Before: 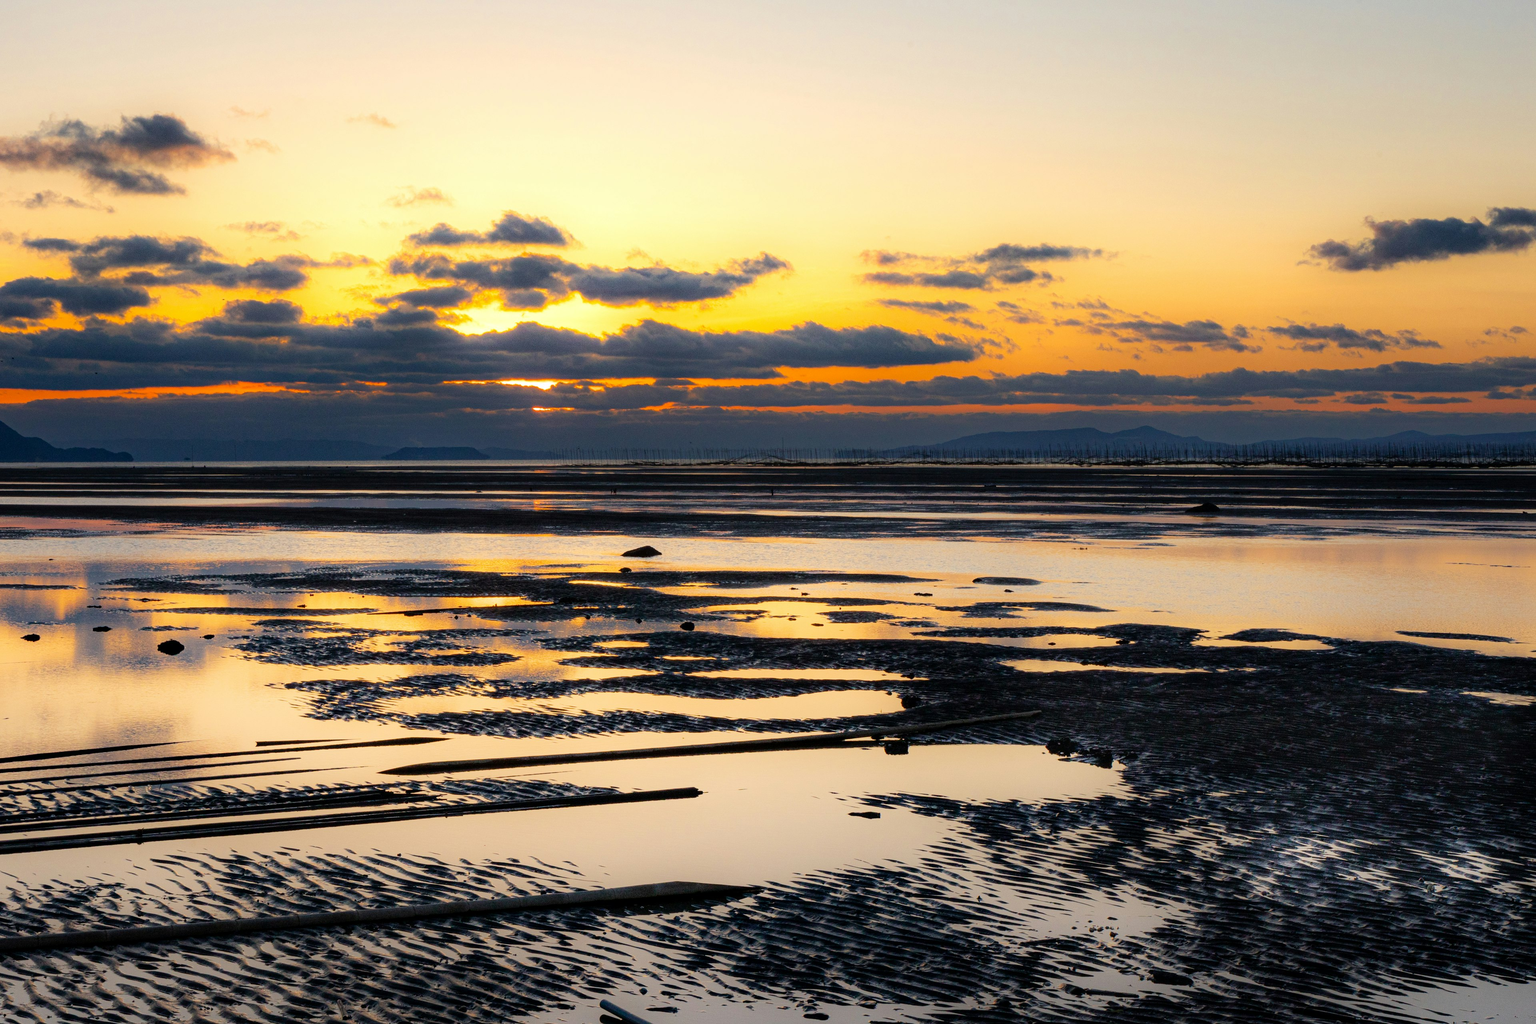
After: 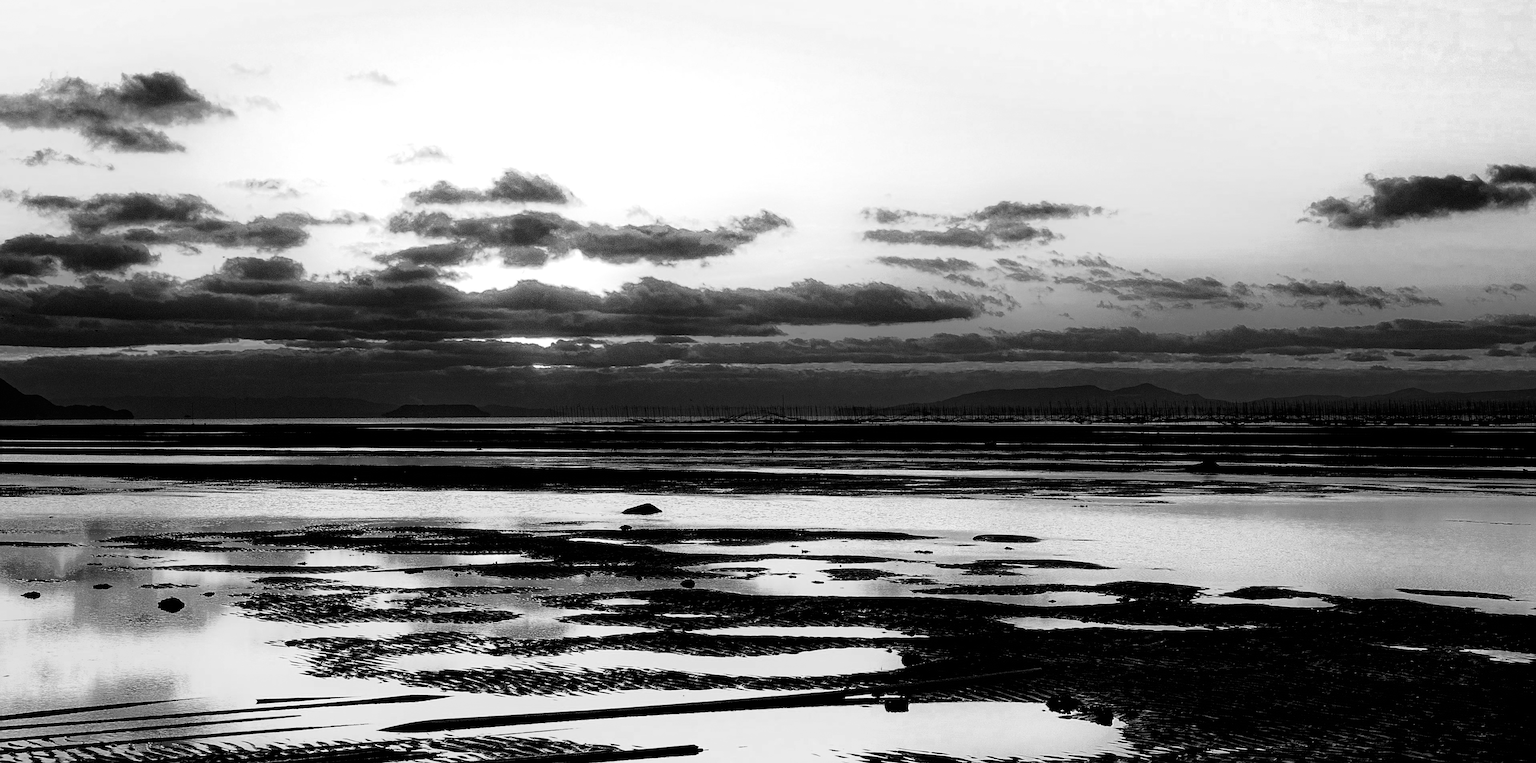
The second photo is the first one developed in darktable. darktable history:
filmic rgb: black relative exposure -8.18 EV, white relative exposure 2.24 EV, hardness 7.05, latitude 86.6%, contrast 1.681, highlights saturation mix -3.94%, shadows ↔ highlights balance -2.57%
sharpen: amount 0.478
crop: top 4.204%, bottom 21.238%
color zones: curves: ch0 [(0.002, 0.589) (0.107, 0.484) (0.146, 0.249) (0.217, 0.352) (0.309, 0.525) (0.39, 0.404) (0.455, 0.169) (0.597, 0.055) (0.724, 0.212) (0.775, 0.691) (0.869, 0.571) (1, 0.587)]; ch1 [(0, 0) (0.143, 0) (0.286, 0) (0.429, 0) (0.571, 0) (0.714, 0) (0.857, 0)]
